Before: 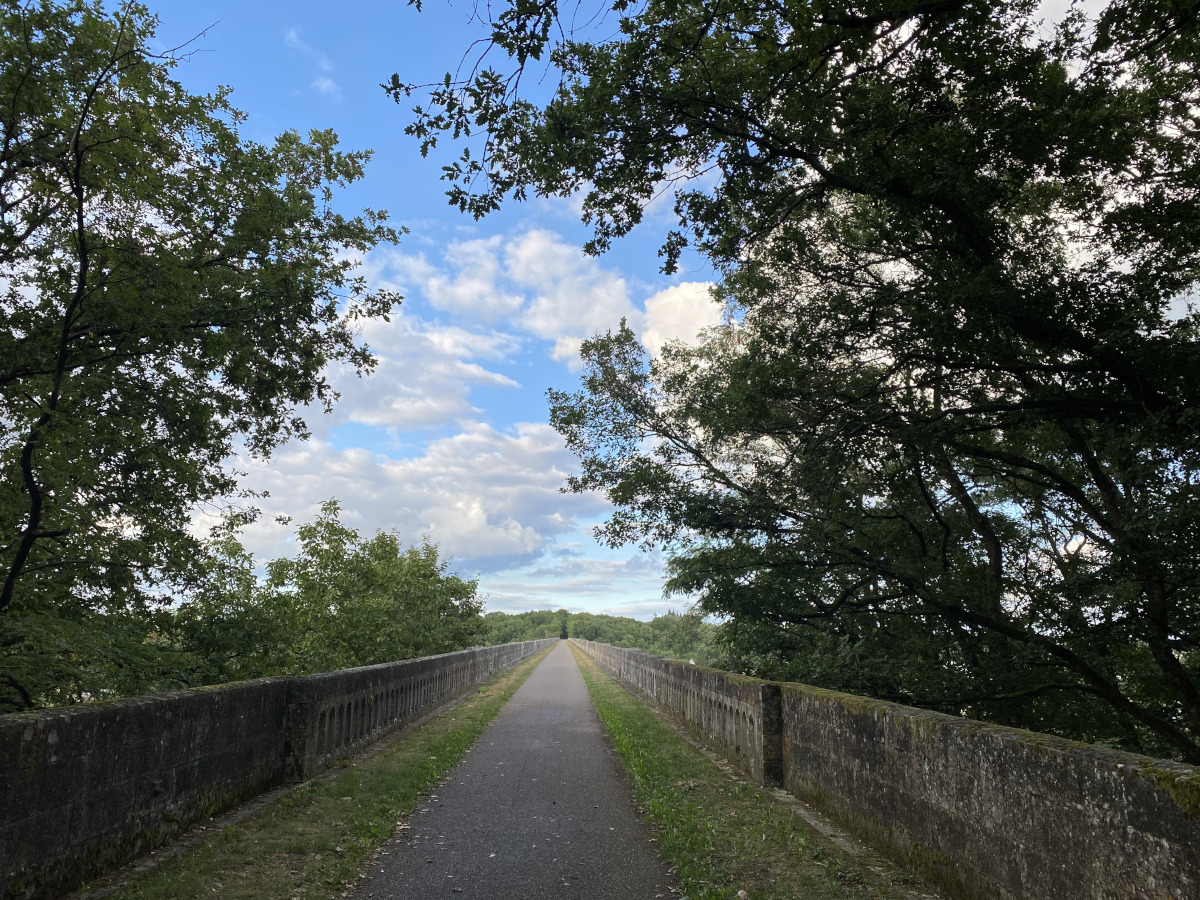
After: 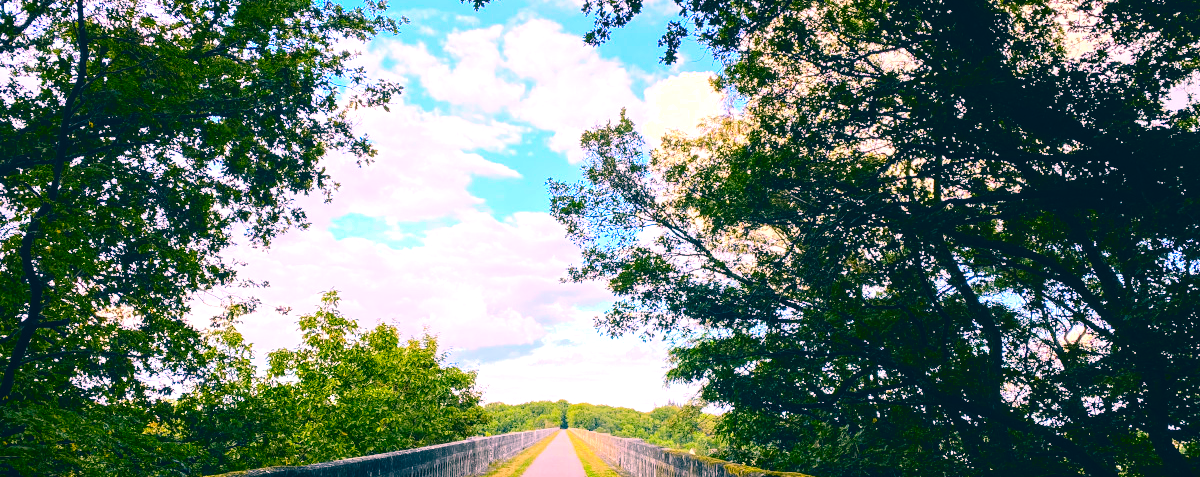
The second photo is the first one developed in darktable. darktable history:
color correction: highlights a* 17.38, highlights b* 0.216, shadows a* -14.84, shadows b* -13.92, saturation 1.55
crop and rotate: top 23.373%, bottom 23.574%
local contrast: on, module defaults
tone equalizer: -8 EV -0.424 EV, -7 EV -0.419 EV, -6 EV -0.343 EV, -5 EV -0.192 EV, -3 EV 0.191 EV, -2 EV 0.345 EV, -1 EV 0.373 EV, +0 EV 0.39 EV, mask exposure compensation -0.496 EV
levels: levels [0.016, 0.492, 0.969]
tone curve: curves: ch0 [(0, 0.03) (0.113, 0.087) (0.207, 0.184) (0.515, 0.612) (0.712, 0.793) (1, 0.946)]; ch1 [(0, 0) (0.172, 0.123) (0.317, 0.279) (0.407, 0.401) (0.476, 0.482) (0.505, 0.499) (0.534, 0.534) (0.632, 0.645) (0.726, 0.745) (1, 1)]; ch2 [(0, 0) (0.411, 0.424) (0.476, 0.492) (0.521, 0.524) (0.541, 0.559) (0.65, 0.699) (1, 1)], color space Lab, independent channels, preserve colors none
color balance rgb: perceptual saturation grading › global saturation 20%, perceptual saturation grading › highlights -24.828%, perceptual saturation grading › shadows 24.356%, perceptual brilliance grading › global brilliance 17.877%, global vibrance 19.663%
